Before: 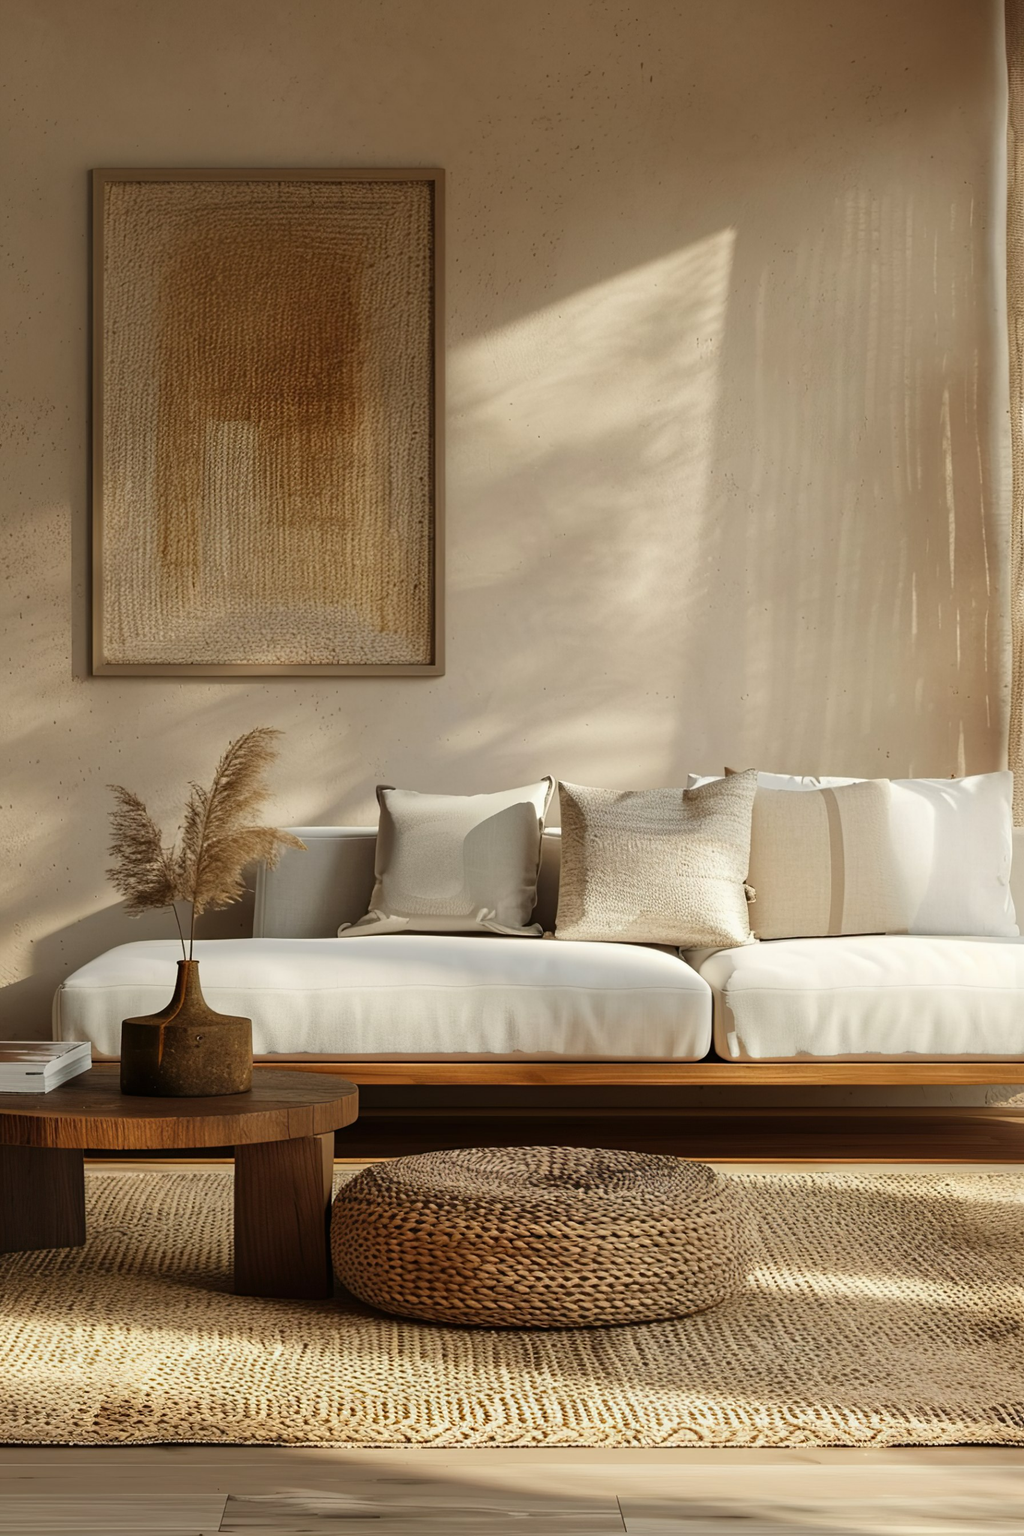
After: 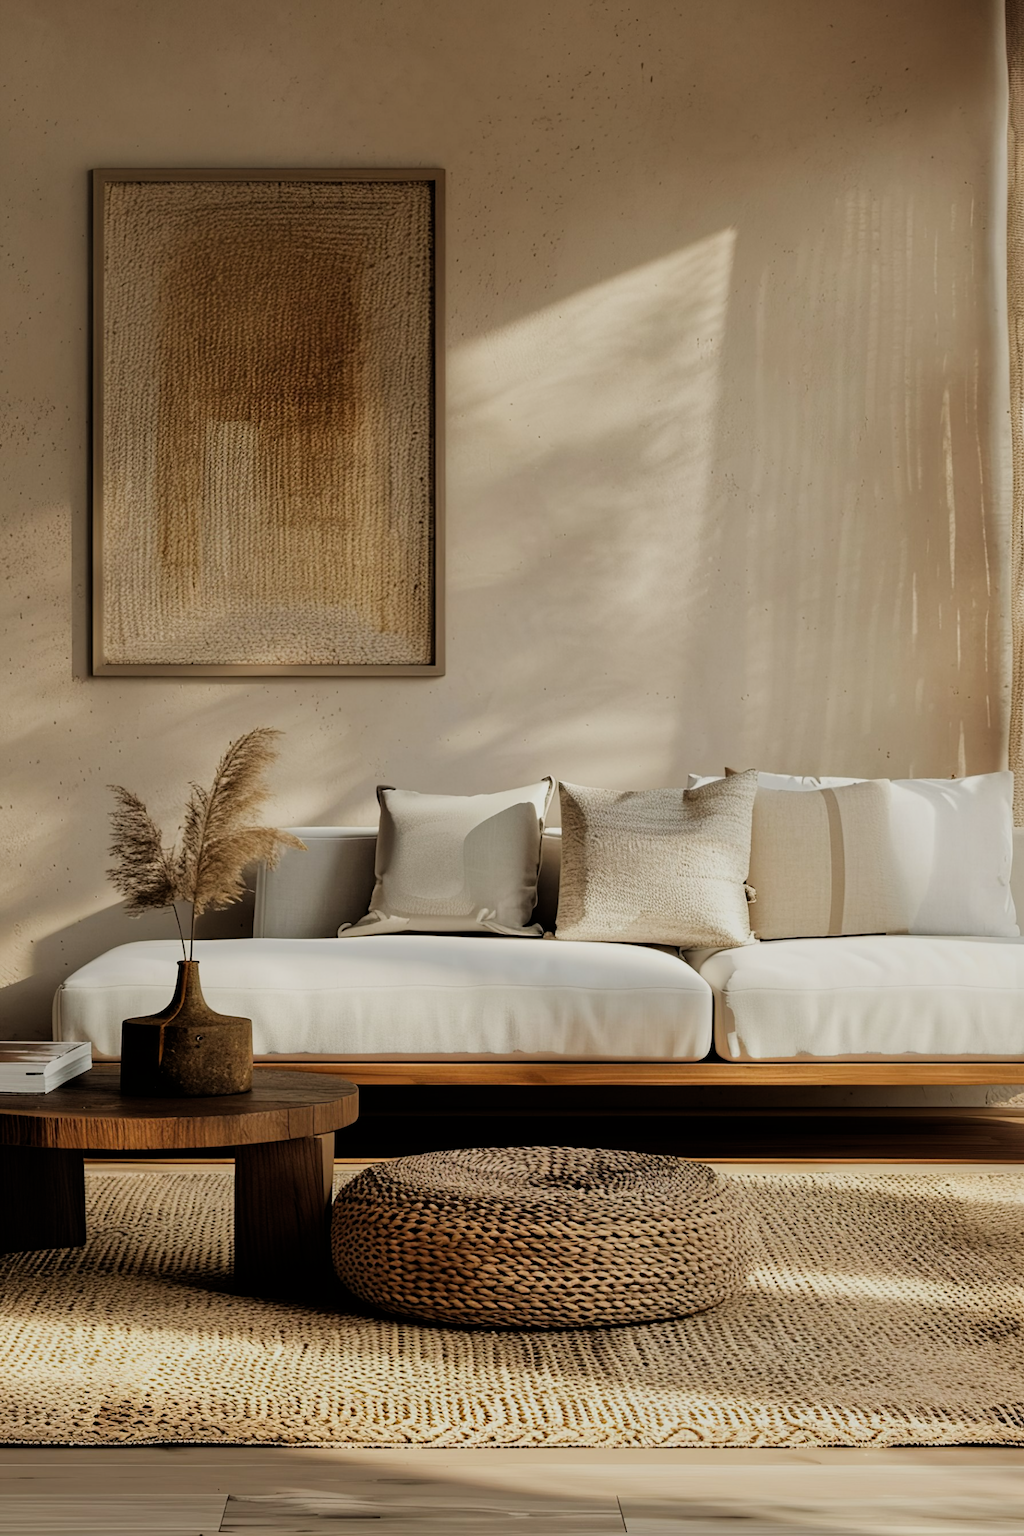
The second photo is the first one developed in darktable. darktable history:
shadows and highlights: shadows 11.69, white point adjustment 1.14, soften with gaussian
filmic rgb: black relative exposure -5.1 EV, white relative exposure 3.95 EV, hardness 2.88, contrast 1.099, highlights saturation mix -19.13%
